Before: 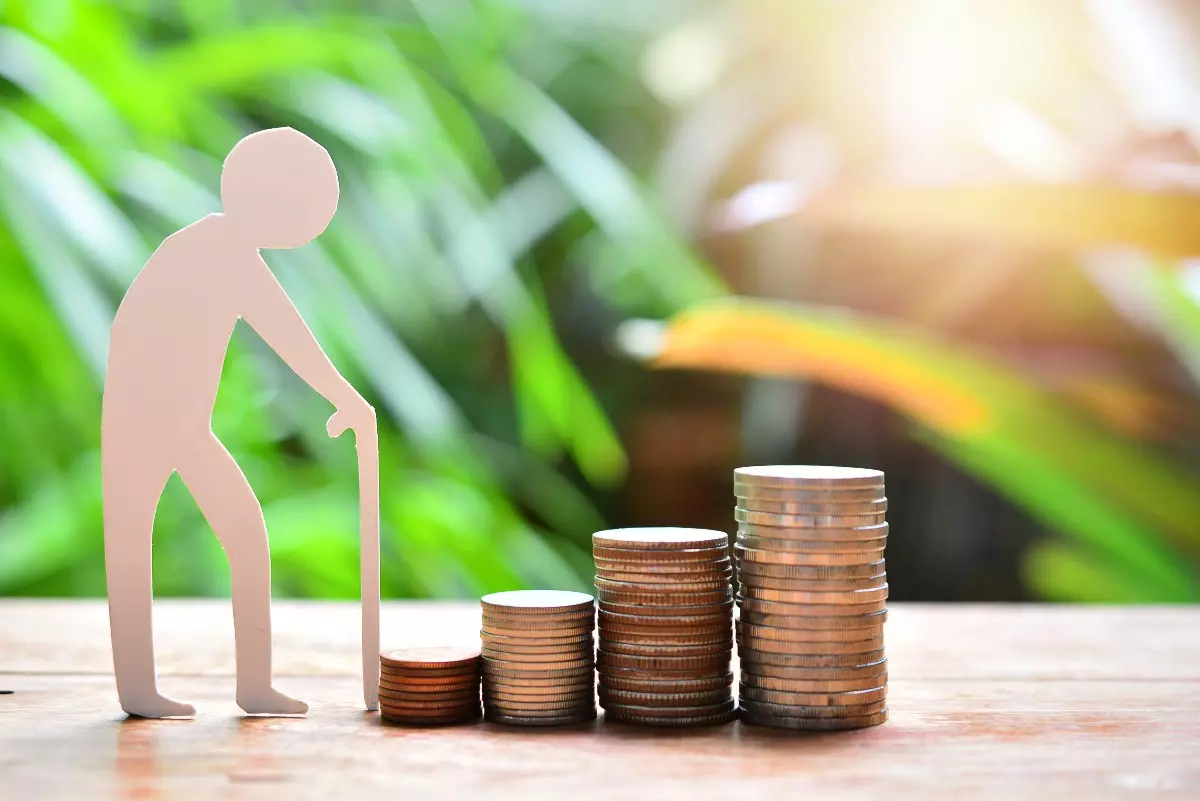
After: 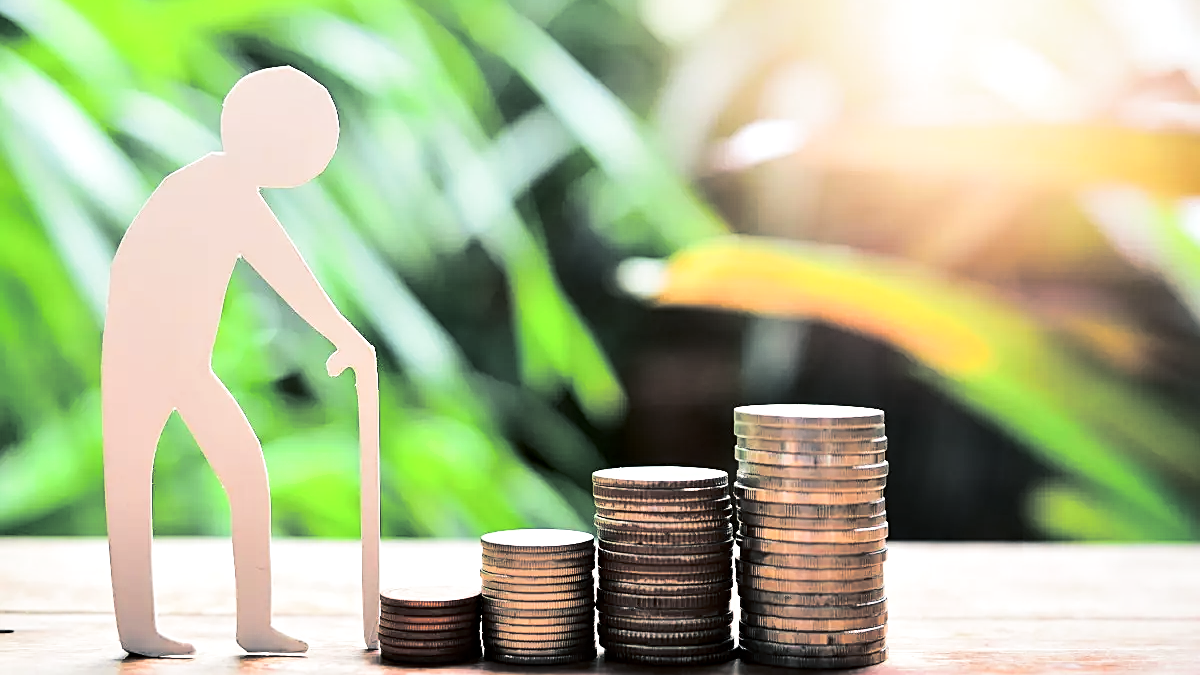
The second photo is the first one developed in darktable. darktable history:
sharpen: on, module defaults
crop: top 7.625%, bottom 8.027%
contrast brightness saturation: contrast 0.28
local contrast: highlights 100%, shadows 100%, detail 120%, midtone range 0.2
split-toning: shadows › hue 201.6°, shadows › saturation 0.16, highlights › hue 50.4°, highlights › saturation 0.2, balance -49.9
